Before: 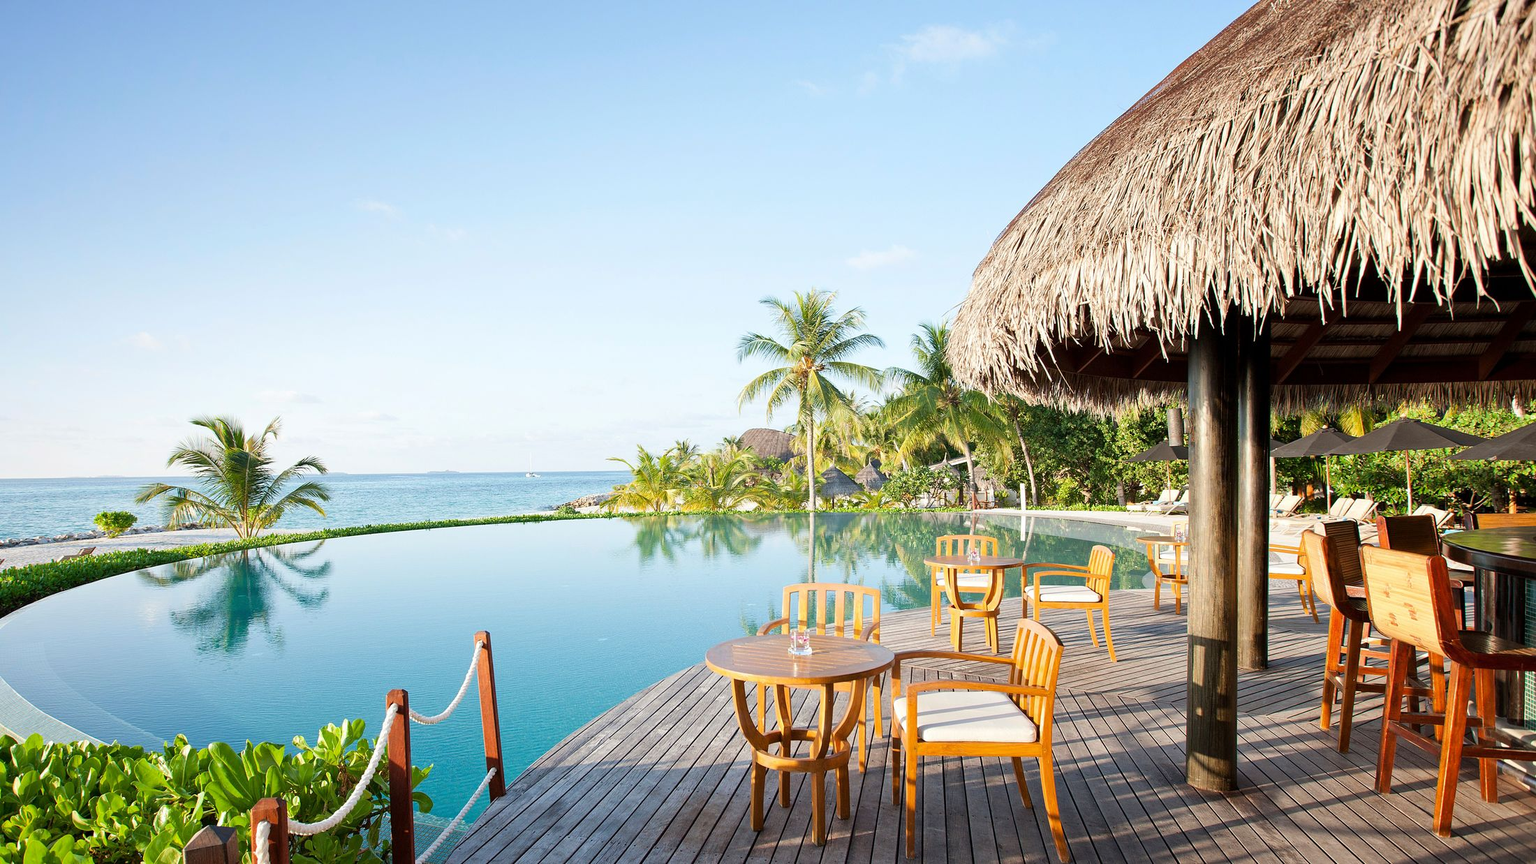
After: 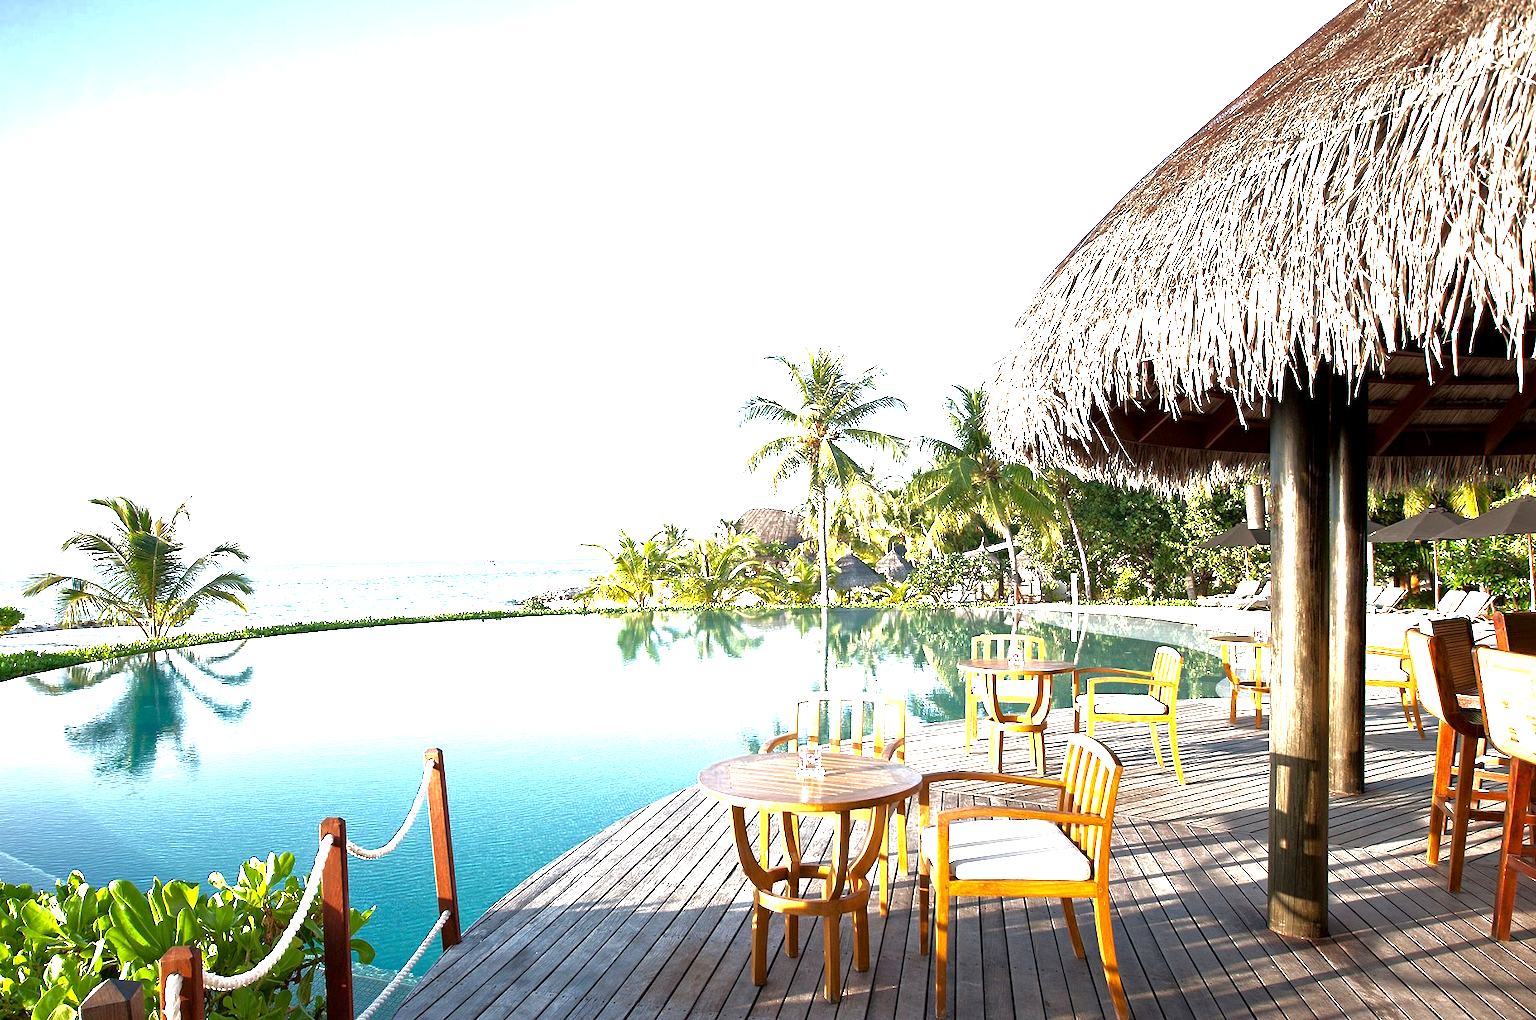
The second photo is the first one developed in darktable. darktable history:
base curve: curves: ch0 [(0, 0) (0.826, 0.587) (1, 1)]
exposure: black level correction 0.001, exposure 1.116 EV, compensate highlight preservation false
crop: left 7.598%, right 7.873%
